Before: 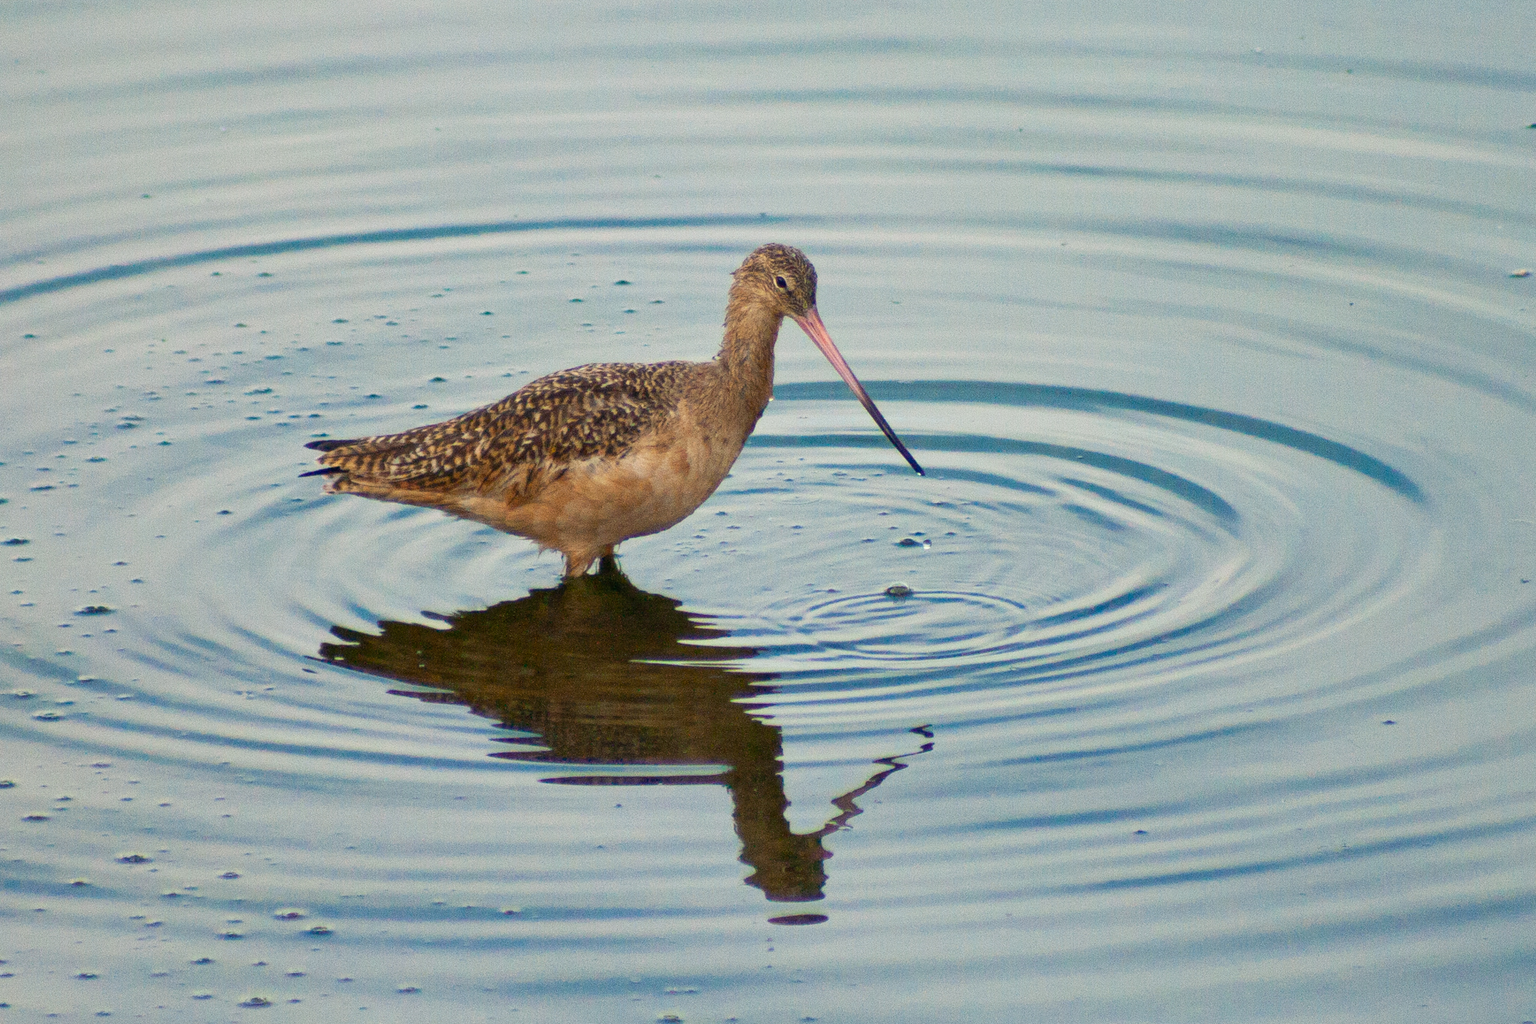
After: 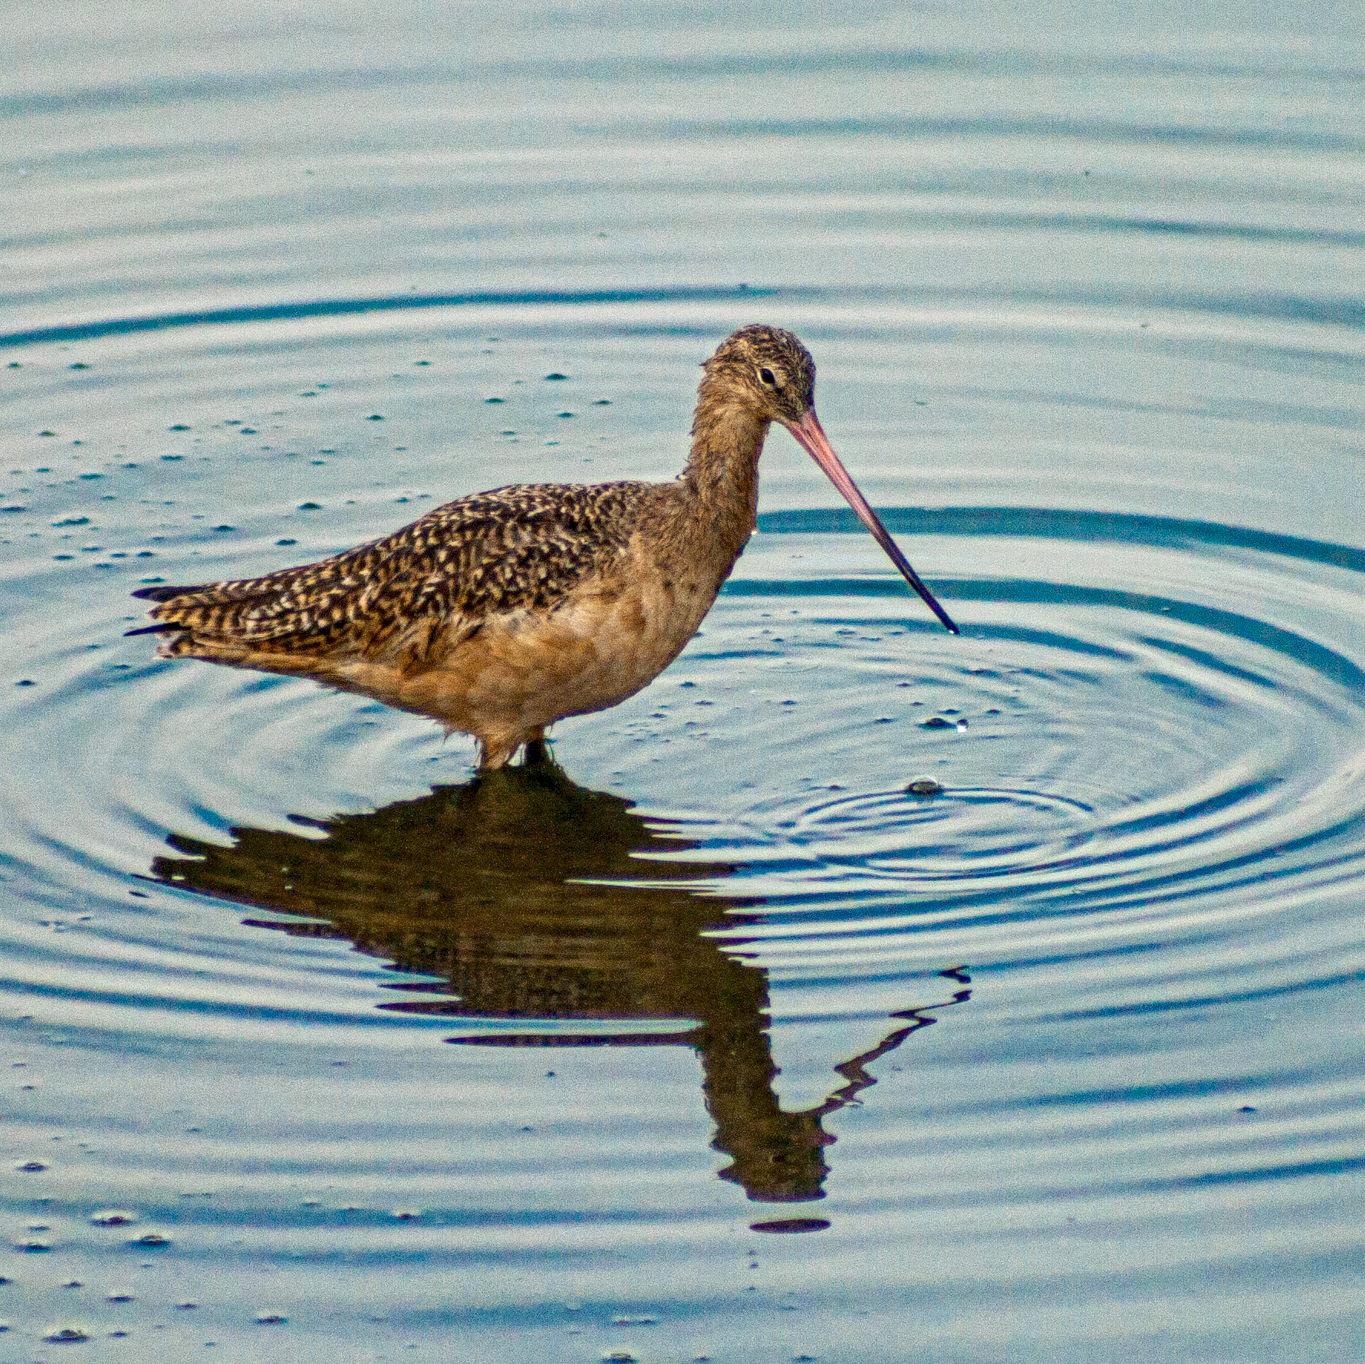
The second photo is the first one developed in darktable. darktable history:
contrast equalizer: y [[0.5, 0.5, 0.501, 0.63, 0.504, 0.5], [0.5 ×6], [0.5 ×6], [0 ×6], [0 ×6]]
local contrast: highlights 61%, detail 143%, midtone range 0.428
color balance rgb: linear chroma grading › global chroma 33.4%
color zones: curves: ch0 [(0, 0.5) (0.143, 0.5) (0.286, 0.5) (0.429, 0.504) (0.571, 0.5) (0.714, 0.509) (0.857, 0.5) (1, 0.5)]; ch1 [(0, 0.425) (0.143, 0.425) (0.286, 0.375) (0.429, 0.405) (0.571, 0.5) (0.714, 0.47) (0.857, 0.425) (1, 0.435)]; ch2 [(0, 0.5) (0.143, 0.5) (0.286, 0.5) (0.429, 0.517) (0.571, 0.5) (0.714, 0.51) (0.857, 0.5) (1, 0.5)]
crop and rotate: left 13.409%, right 19.924%
